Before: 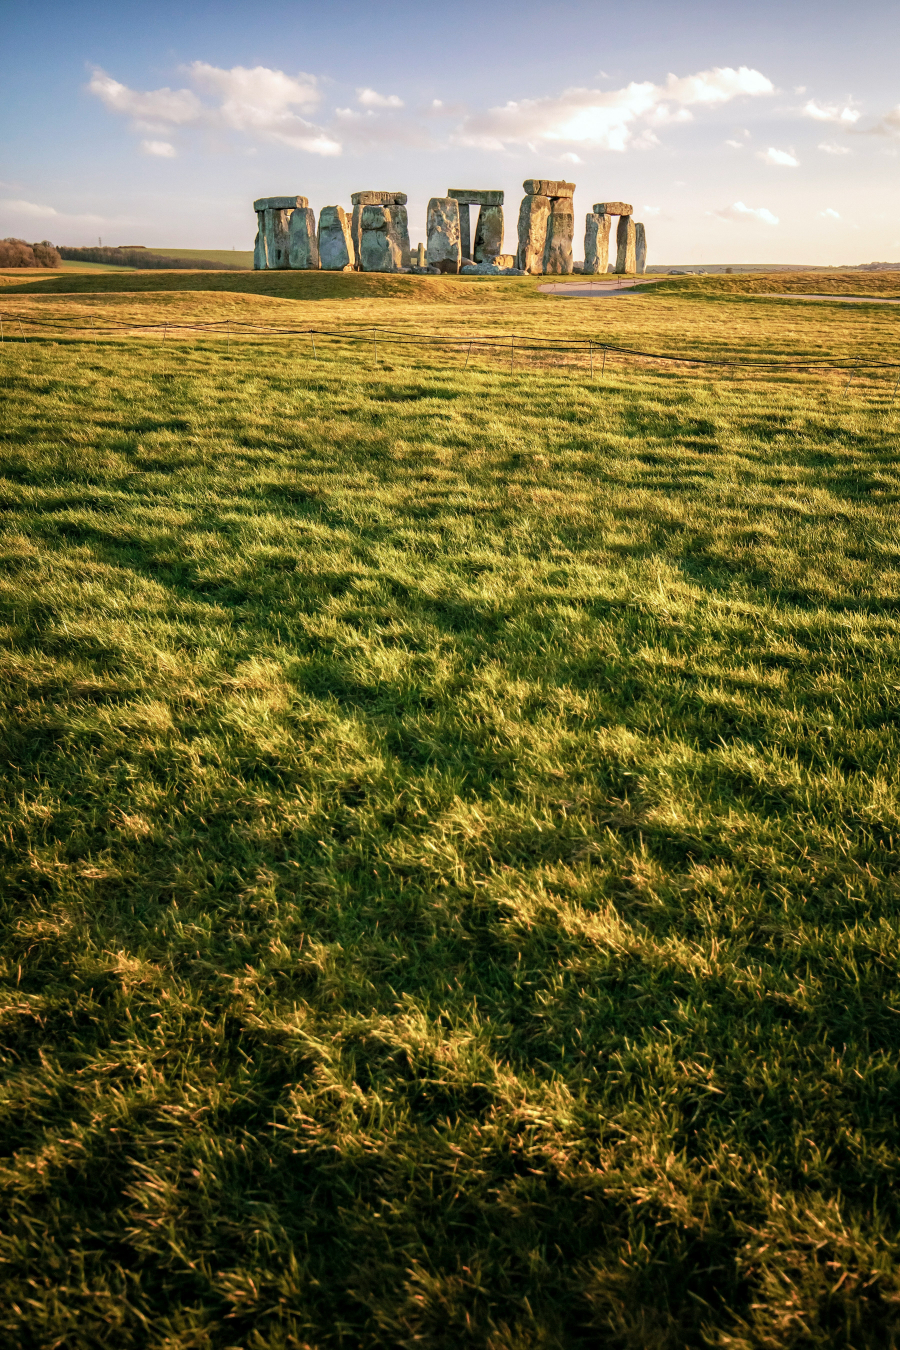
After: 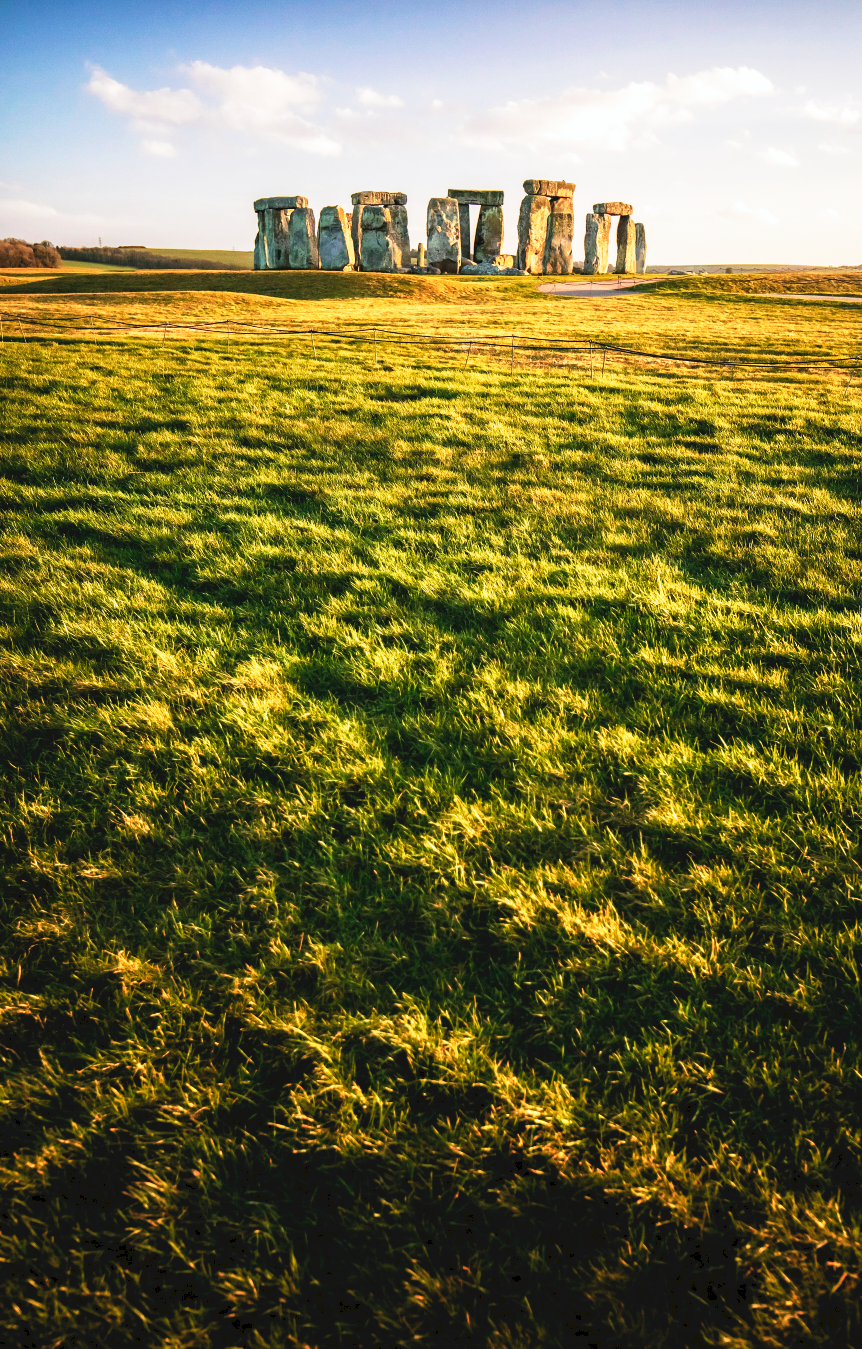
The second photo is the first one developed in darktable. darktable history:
crop: right 4.126%, bottom 0.031%
tone curve: curves: ch0 [(0, 0) (0.003, 0.063) (0.011, 0.063) (0.025, 0.063) (0.044, 0.066) (0.069, 0.071) (0.1, 0.09) (0.136, 0.116) (0.177, 0.144) (0.224, 0.192) (0.277, 0.246) (0.335, 0.311) (0.399, 0.399) (0.468, 0.49) (0.543, 0.589) (0.623, 0.709) (0.709, 0.827) (0.801, 0.918) (0.898, 0.969) (1, 1)], preserve colors none
